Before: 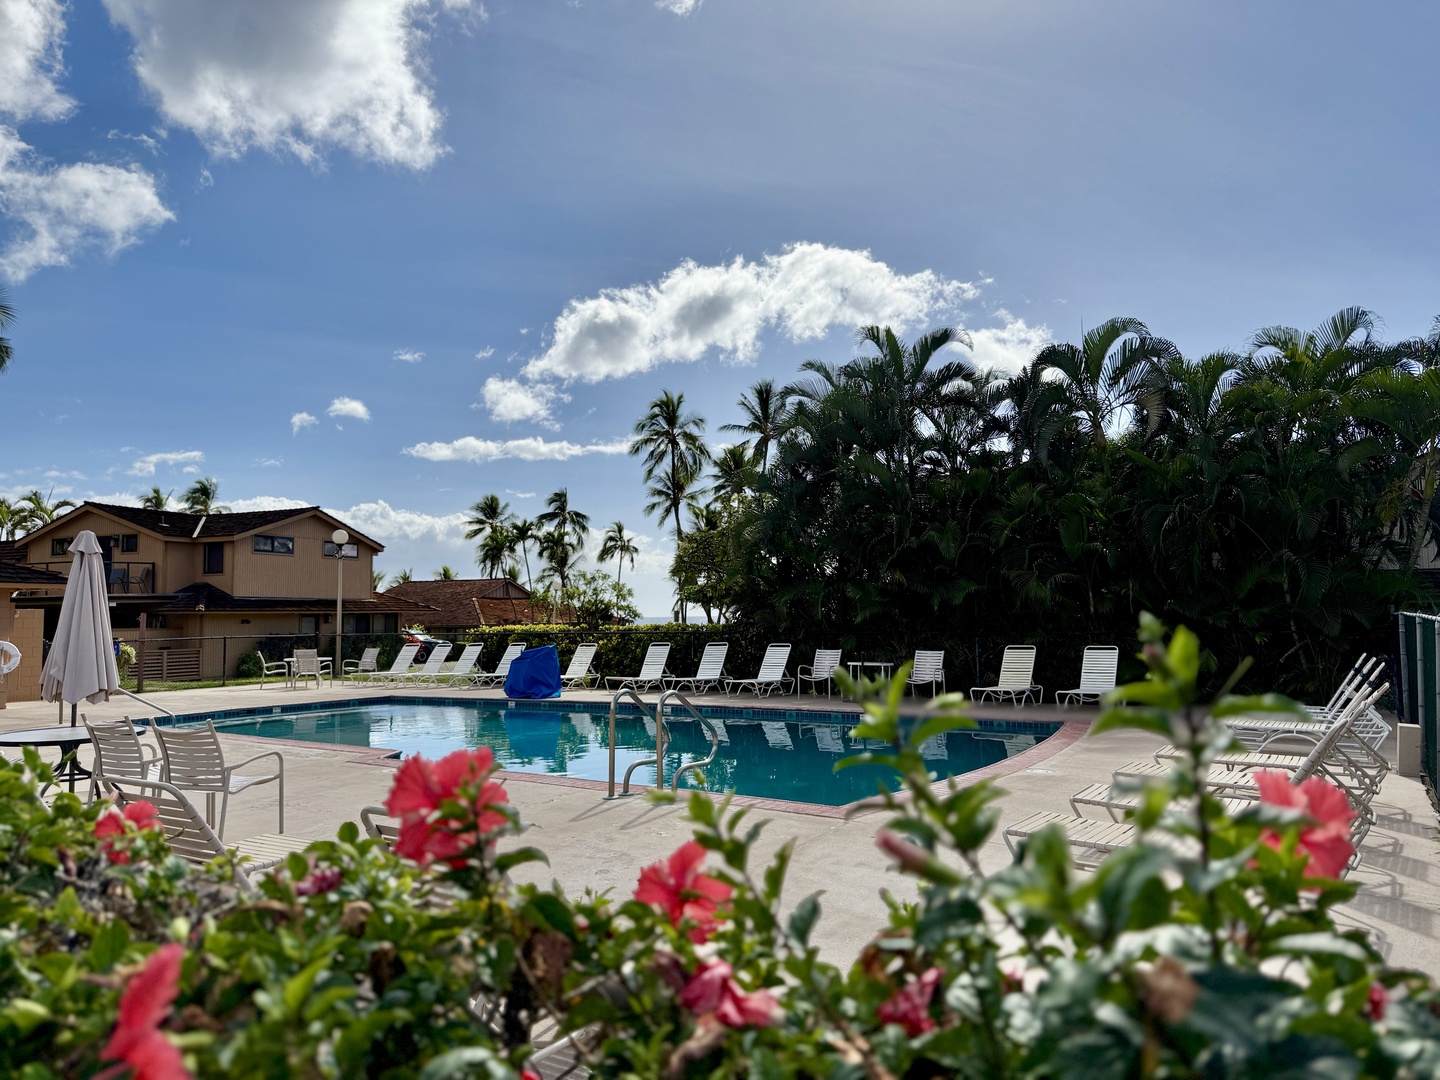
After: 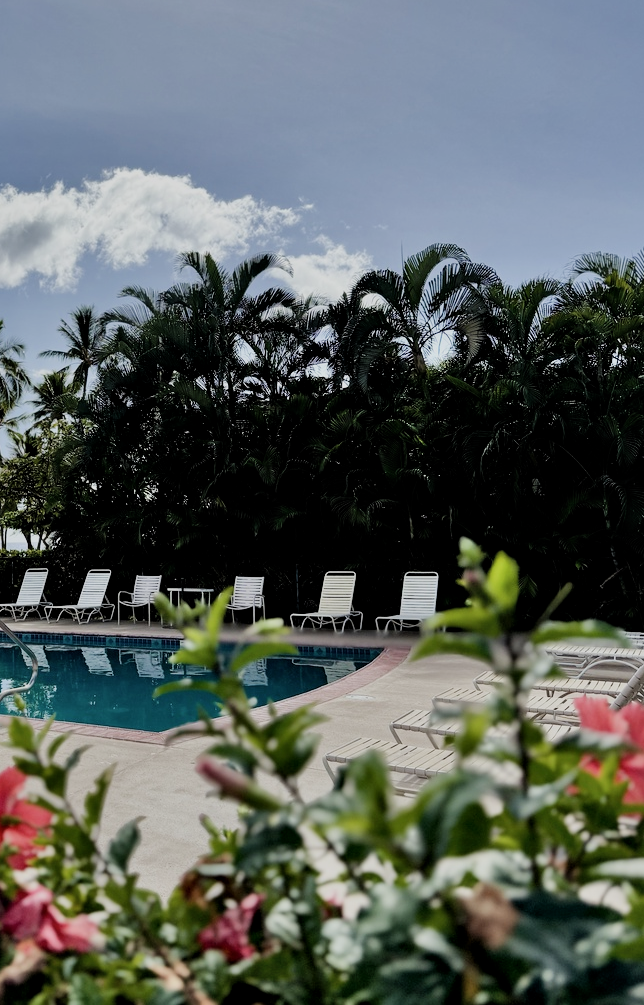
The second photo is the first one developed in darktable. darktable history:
filmic rgb: black relative exposure -7.65 EV, white relative exposure 4.56 EV, hardness 3.61
contrast brightness saturation: saturation -0.053
crop: left 47.228%, top 6.917%, right 8.009%
shadows and highlights: low approximation 0.01, soften with gaussian
local contrast: mode bilateral grid, contrast 20, coarseness 49, detail 120%, midtone range 0.2
